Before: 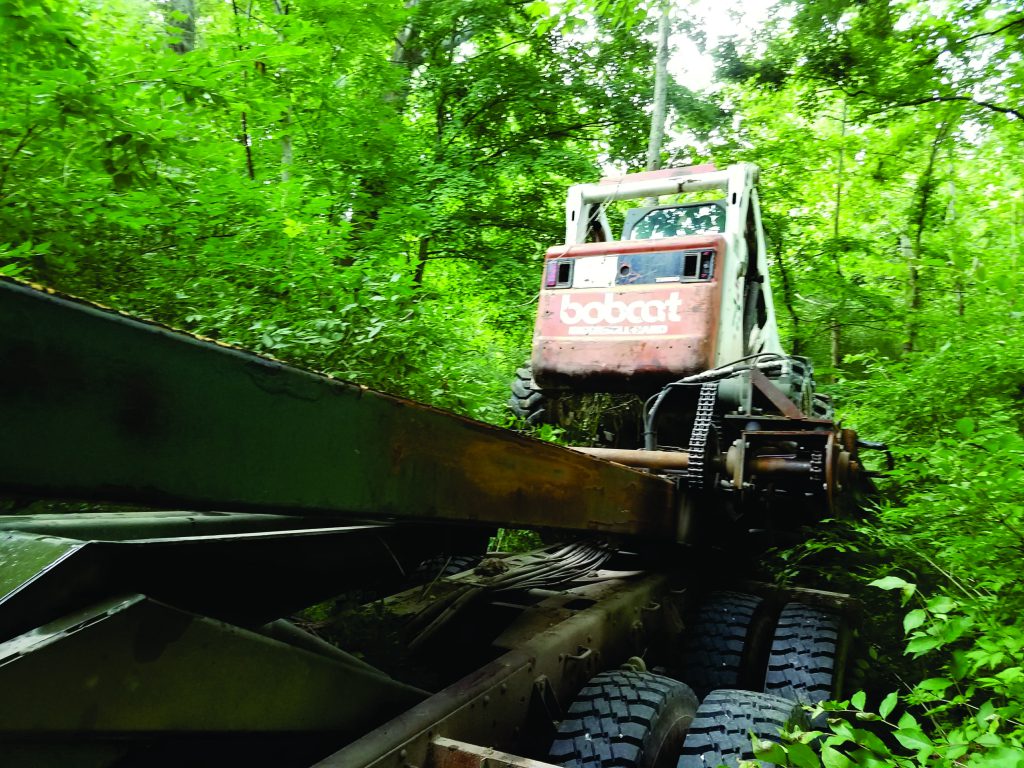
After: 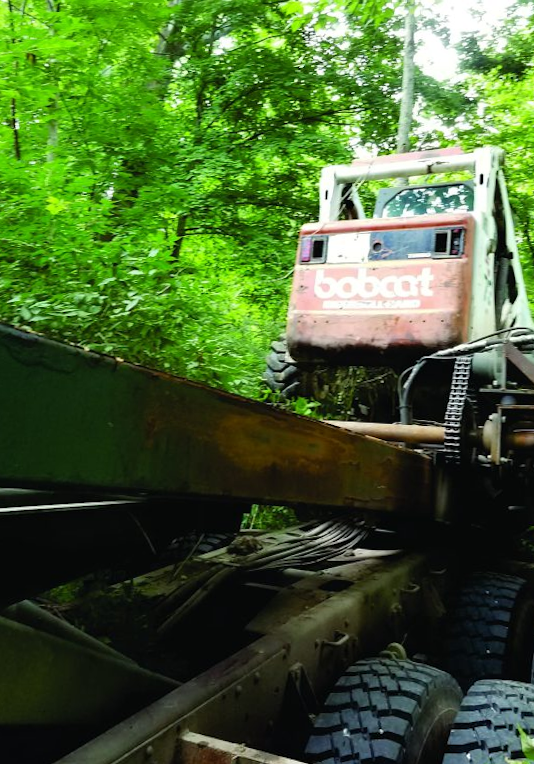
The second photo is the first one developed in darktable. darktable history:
crop: left 21.674%, right 22.086%
rotate and perspective: rotation 0.215°, lens shift (vertical) -0.139, crop left 0.069, crop right 0.939, crop top 0.002, crop bottom 0.996
